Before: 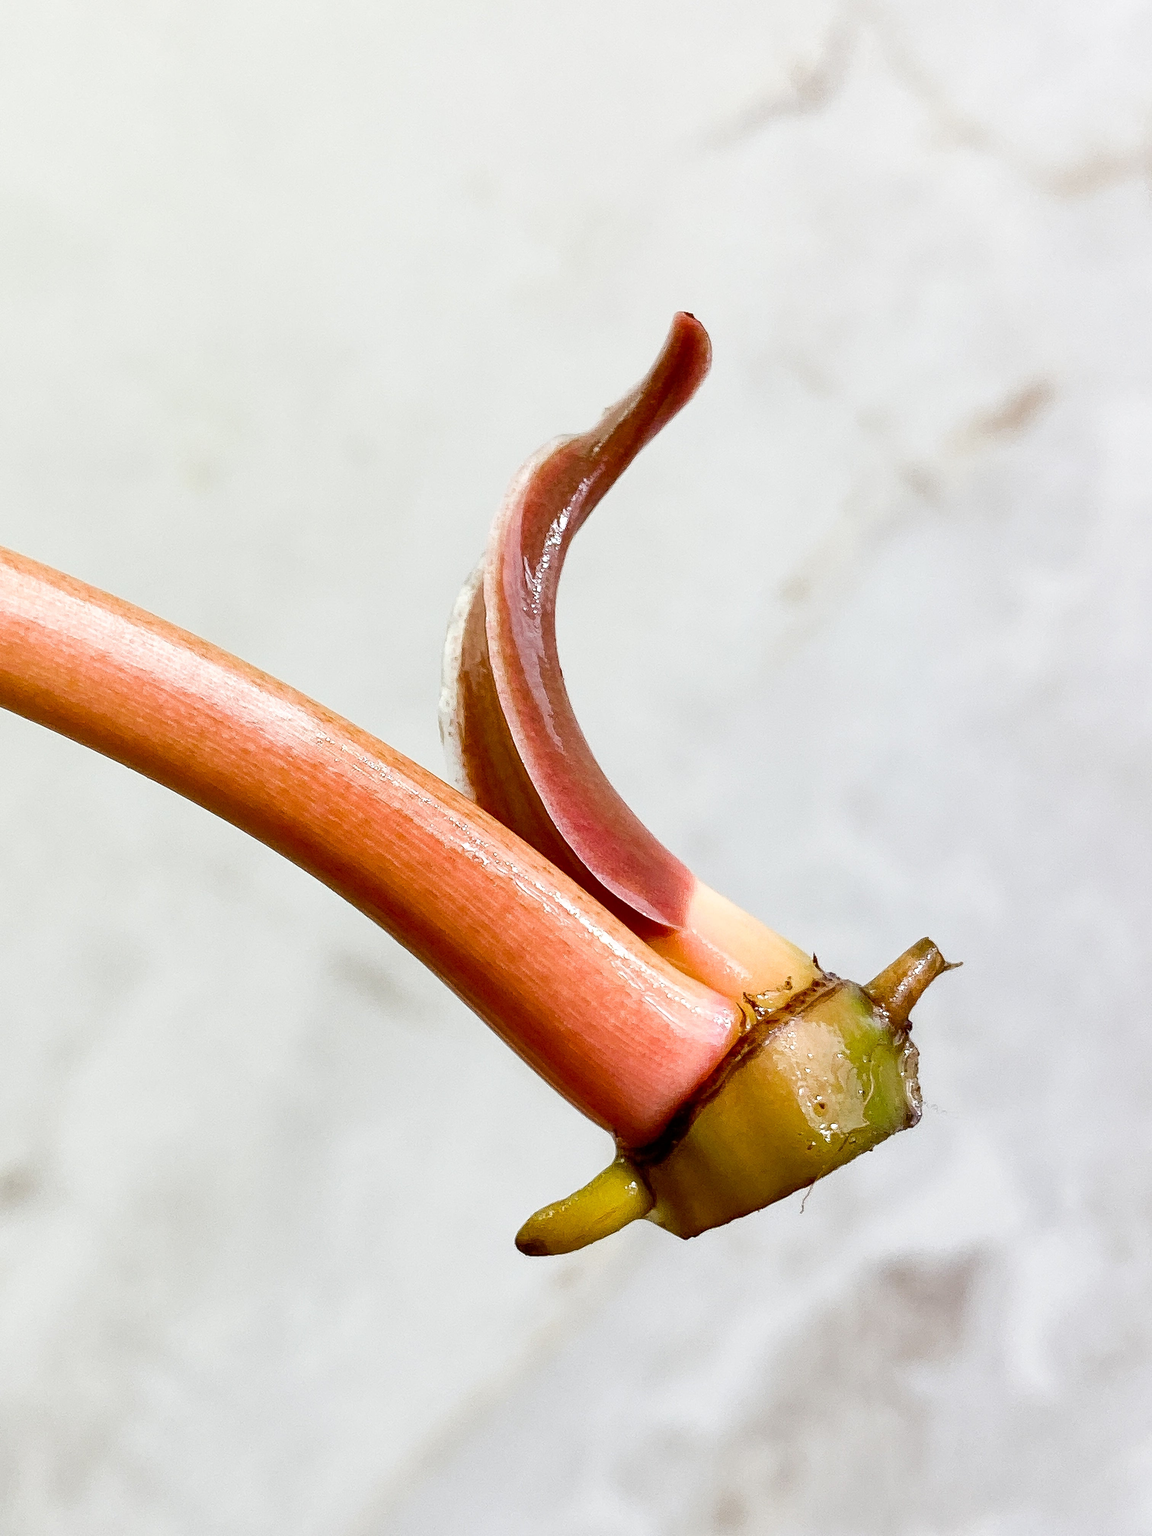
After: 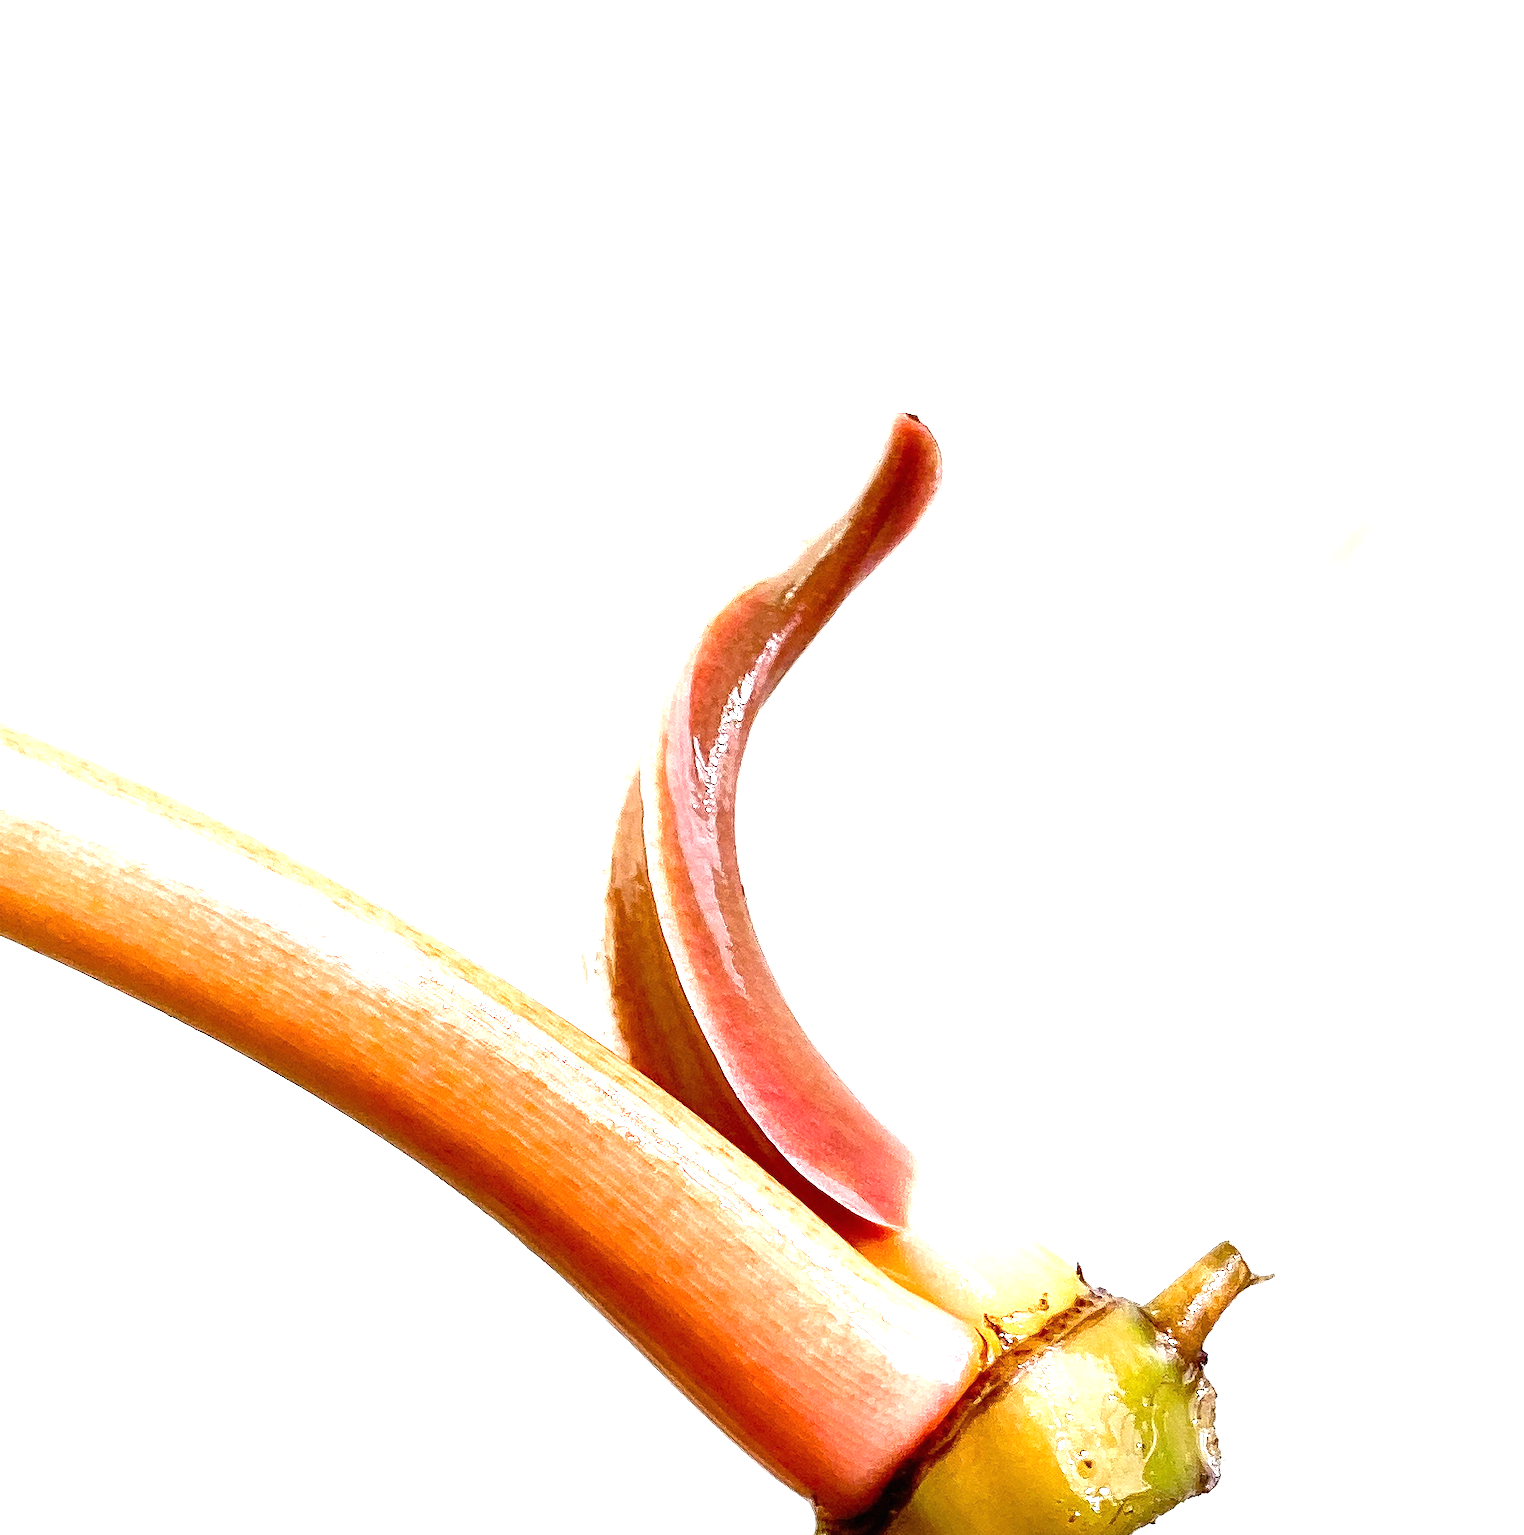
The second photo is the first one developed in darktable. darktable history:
crop: bottom 24.431%
exposure: black level correction 0, exposure 1.2 EV, compensate highlight preservation false
